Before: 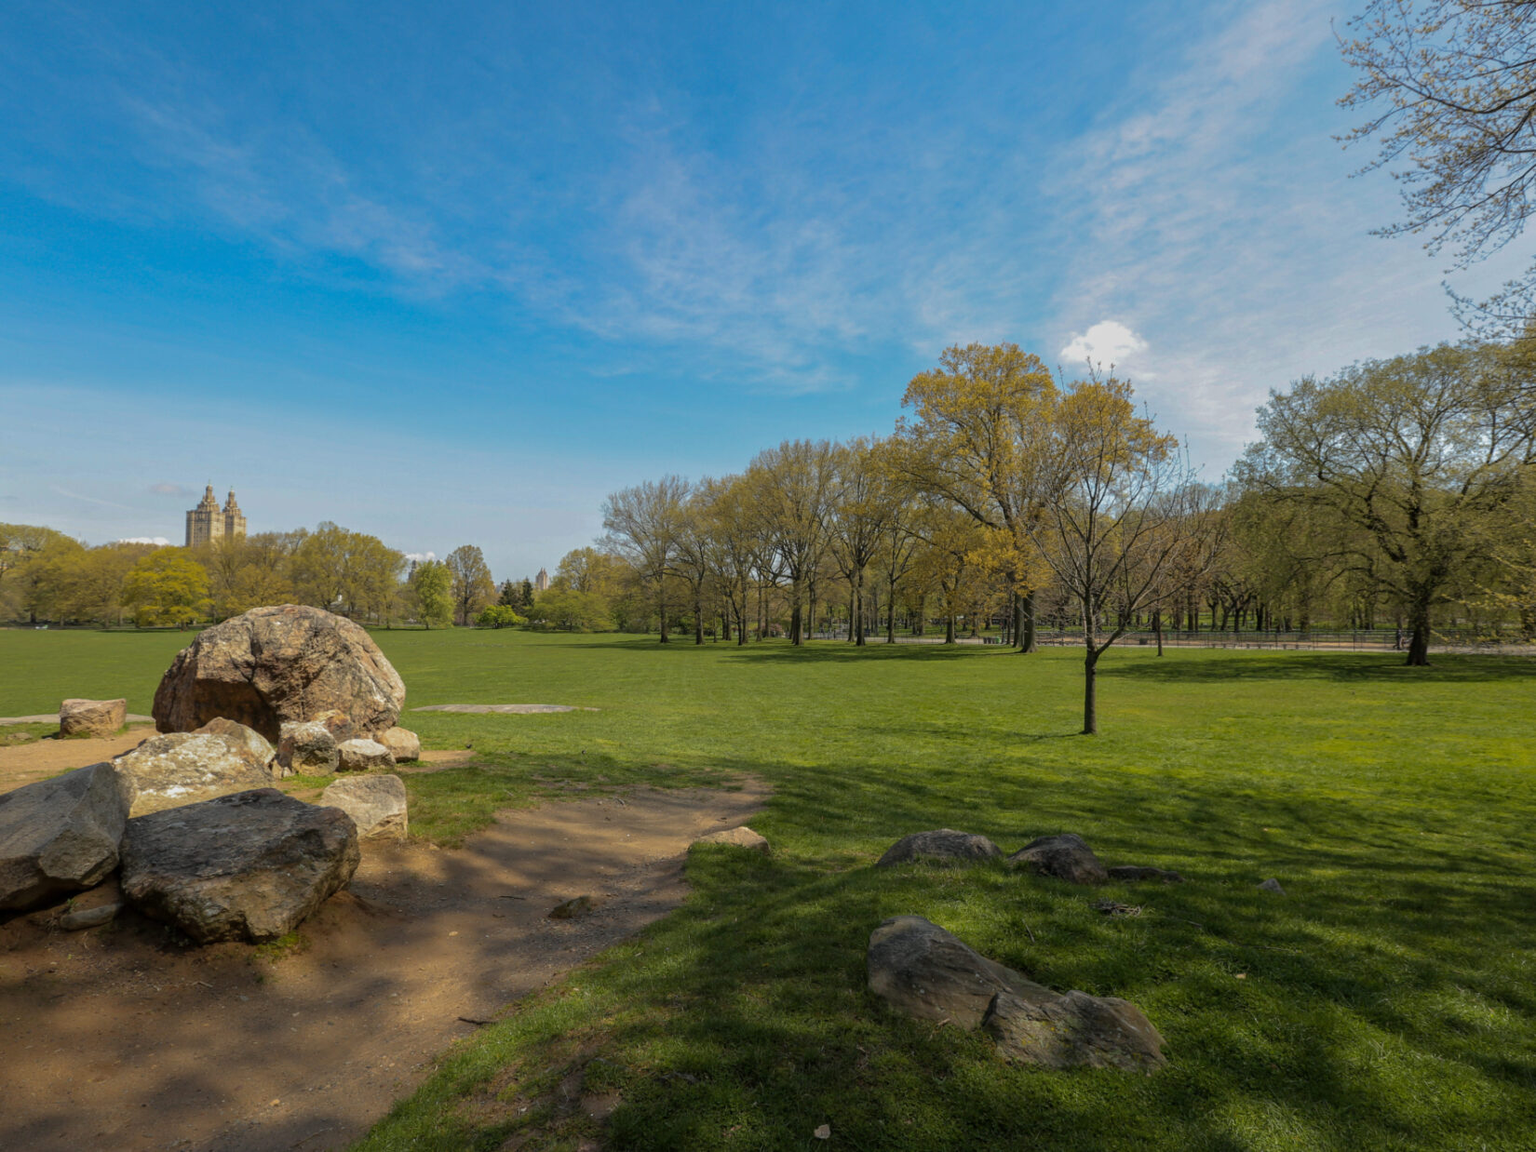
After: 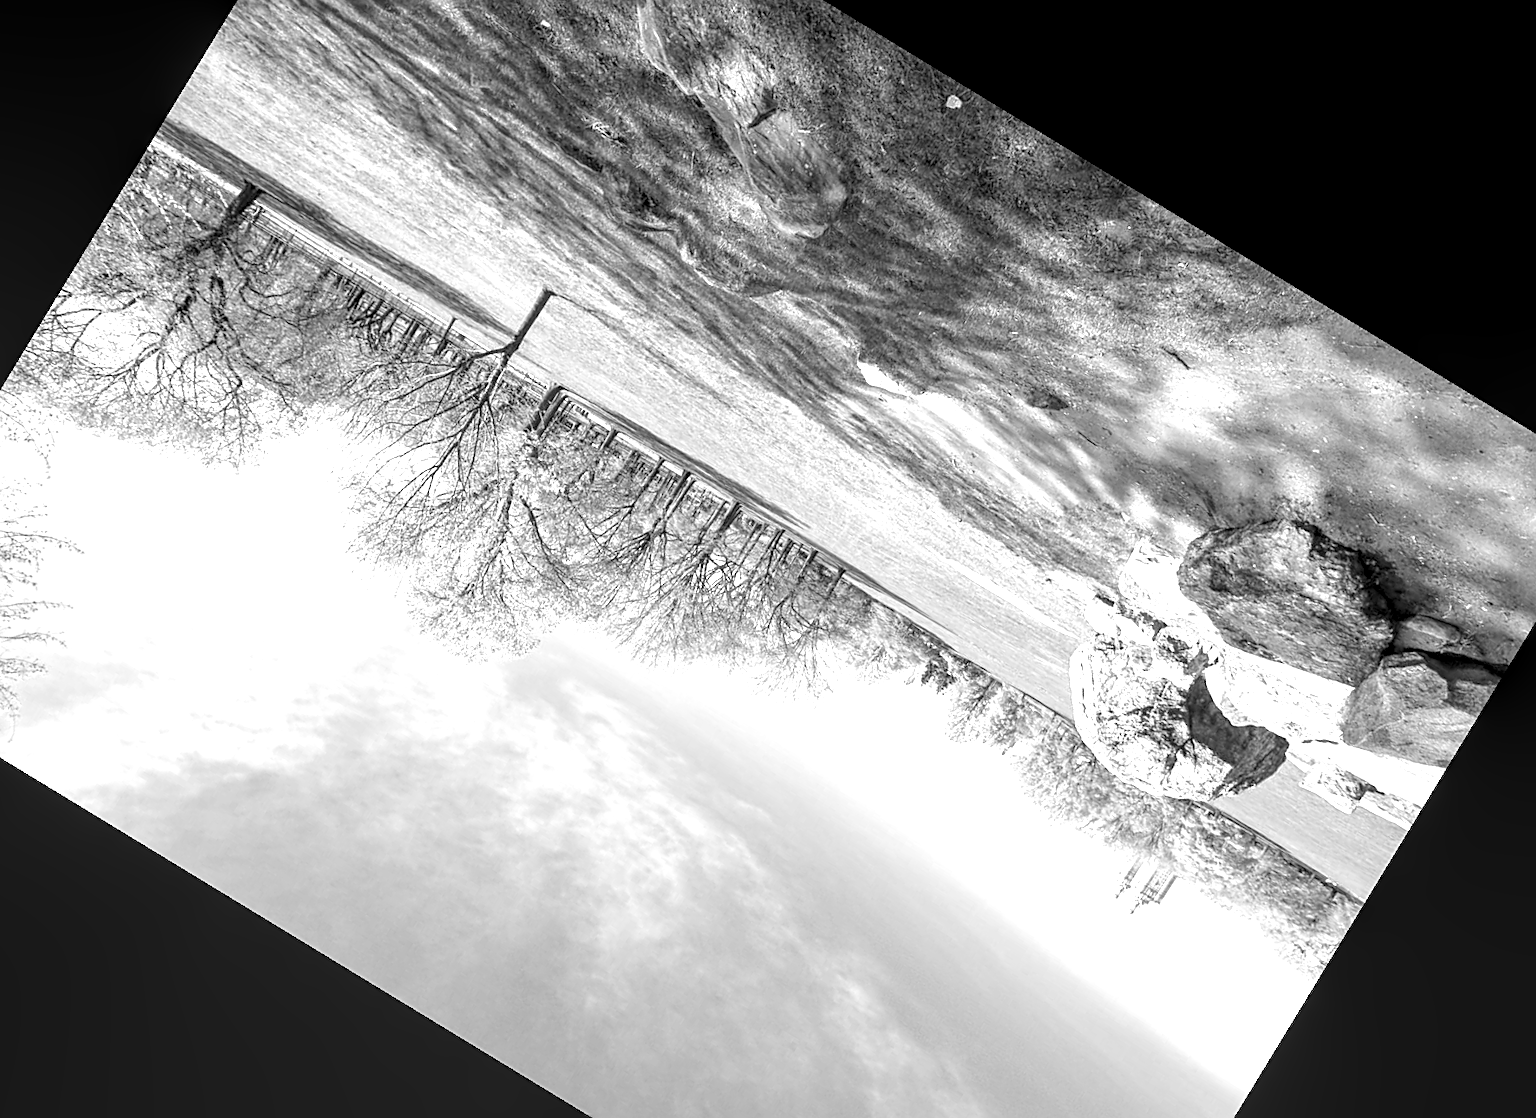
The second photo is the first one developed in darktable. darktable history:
monochrome: on, module defaults
local contrast: detail 130%
color zones: curves: ch0 [(0, 0.5) (0.125, 0.4) (0.25, 0.5) (0.375, 0.4) (0.5, 0.4) (0.625, 0.35) (0.75, 0.35) (0.875, 0.5)]; ch1 [(0, 0.35) (0.125, 0.45) (0.25, 0.35) (0.375, 0.35) (0.5, 0.35) (0.625, 0.35) (0.75, 0.45) (0.875, 0.35)]; ch2 [(0, 0.6) (0.125, 0.5) (0.25, 0.5) (0.375, 0.6) (0.5, 0.6) (0.625, 0.5) (0.75, 0.5) (0.875, 0.5)]
white balance: emerald 1
crop and rotate: angle 148.68°, left 9.111%, top 15.603%, right 4.588%, bottom 17.041%
exposure: black level correction 0.001, exposure 2.607 EV, compensate exposure bias true, compensate highlight preservation false
sharpen: on, module defaults
